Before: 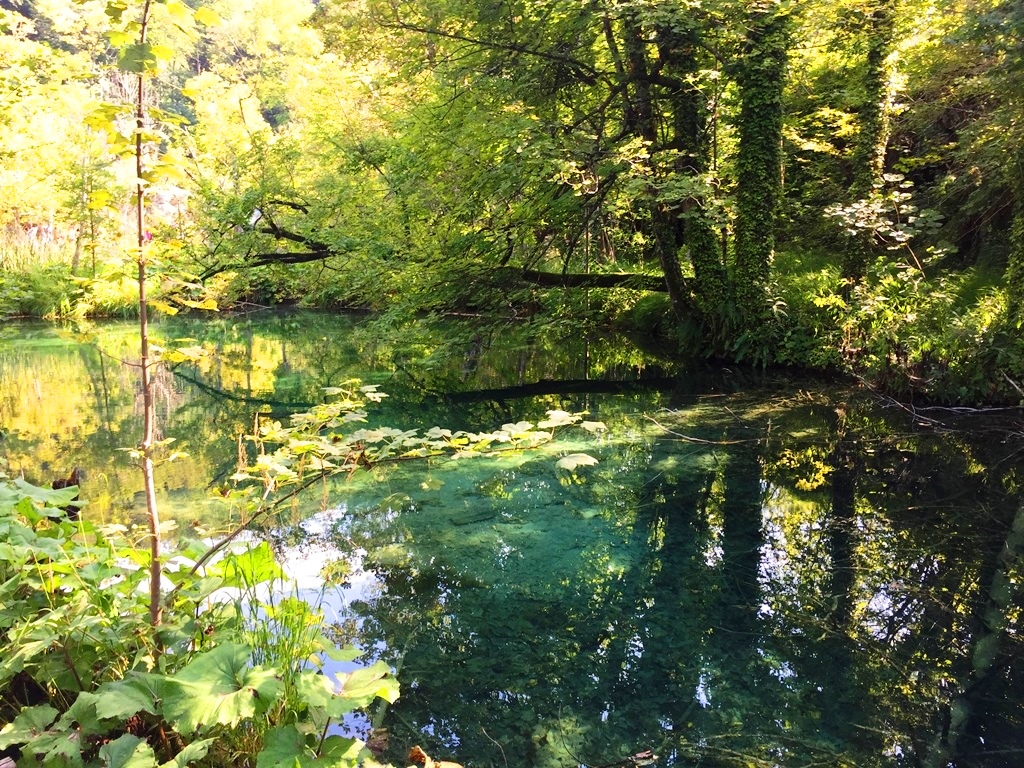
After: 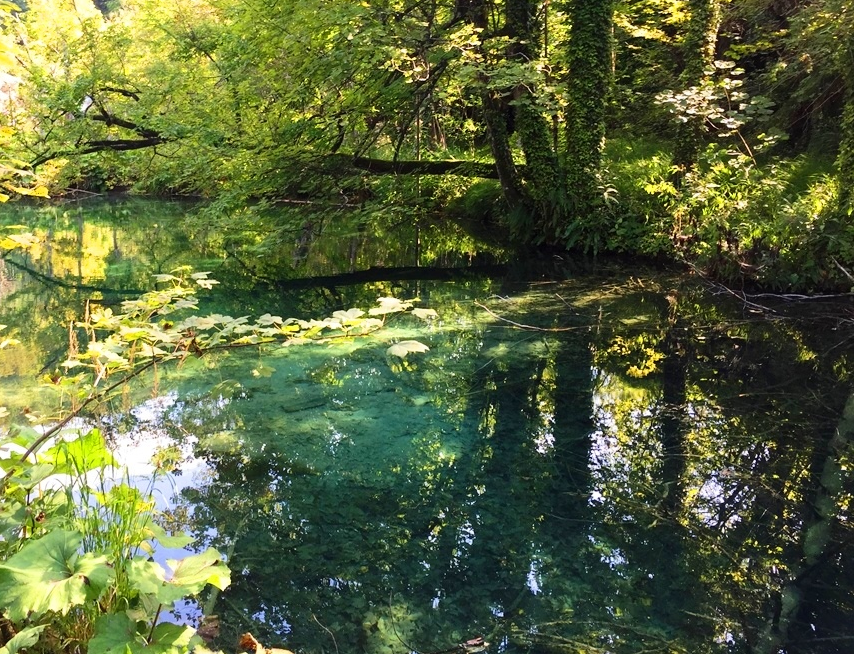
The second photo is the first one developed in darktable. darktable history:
crop: left 16.505%, top 14.74%
